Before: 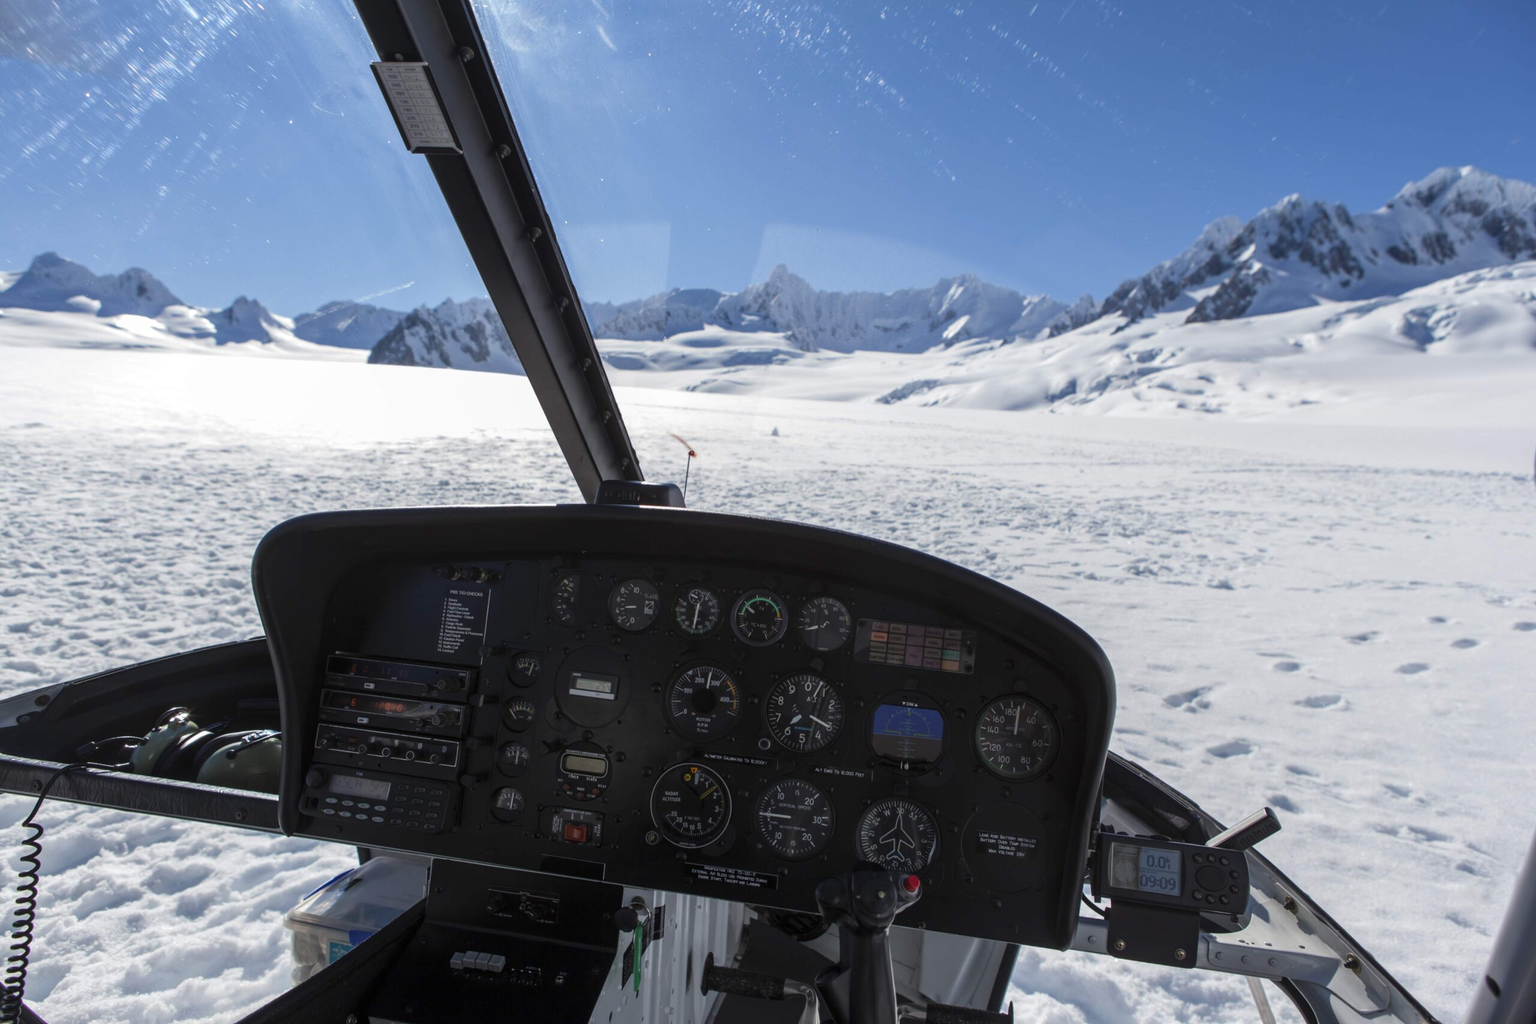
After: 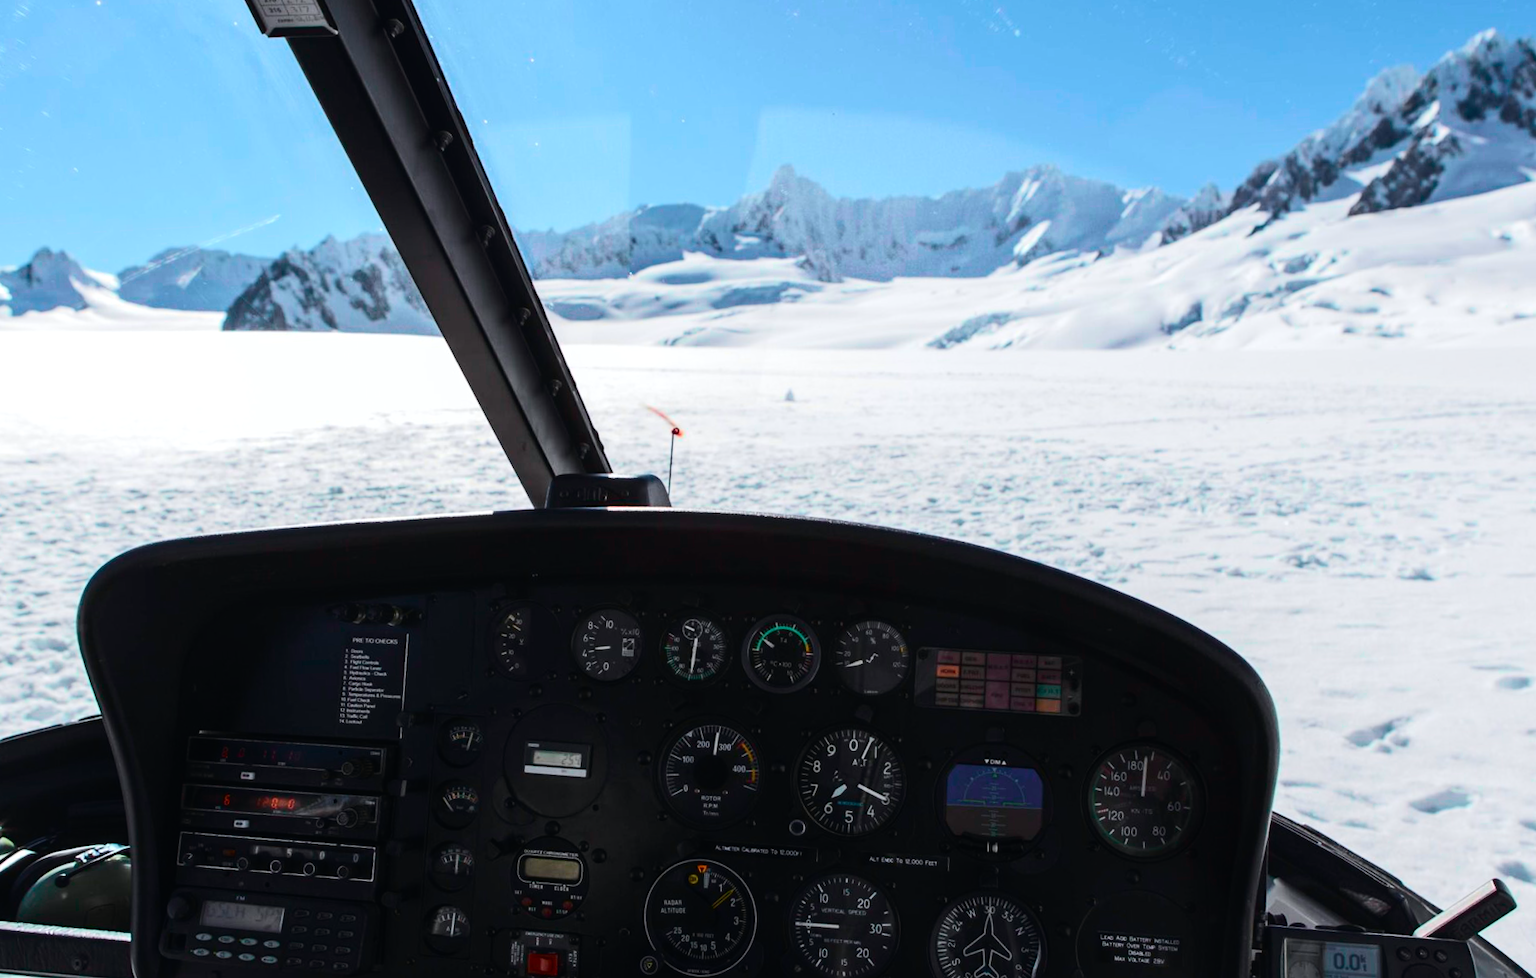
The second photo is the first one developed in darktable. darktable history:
crop and rotate: left 11.831%, top 11.346%, right 13.429%, bottom 13.899%
tone curve: curves: ch0 [(0, 0.012) (0.052, 0.04) (0.107, 0.086) (0.276, 0.265) (0.461, 0.531) (0.718, 0.79) (0.921, 0.909) (0.999, 0.951)]; ch1 [(0, 0) (0.339, 0.298) (0.402, 0.363) (0.444, 0.415) (0.485, 0.469) (0.494, 0.493) (0.504, 0.501) (0.525, 0.534) (0.555, 0.587) (0.594, 0.647) (1, 1)]; ch2 [(0, 0) (0.48, 0.48) (0.504, 0.5) (0.535, 0.557) (0.581, 0.623) (0.649, 0.683) (0.824, 0.815) (1, 1)], color space Lab, independent channels, preserve colors none
rotate and perspective: rotation -3°, crop left 0.031, crop right 0.968, crop top 0.07, crop bottom 0.93
tone equalizer: -8 EV -0.417 EV, -7 EV -0.389 EV, -6 EV -0.333 EV, -5 EV -0.222 EV, -3 EV 0.222 EV, -2 EV 0.333 EV, -1 EV 0.389 EV, +0 EV 0.417 EV, edges refinement/feathering 500, mask exposure compensation -1.57 EV, preserve details no
